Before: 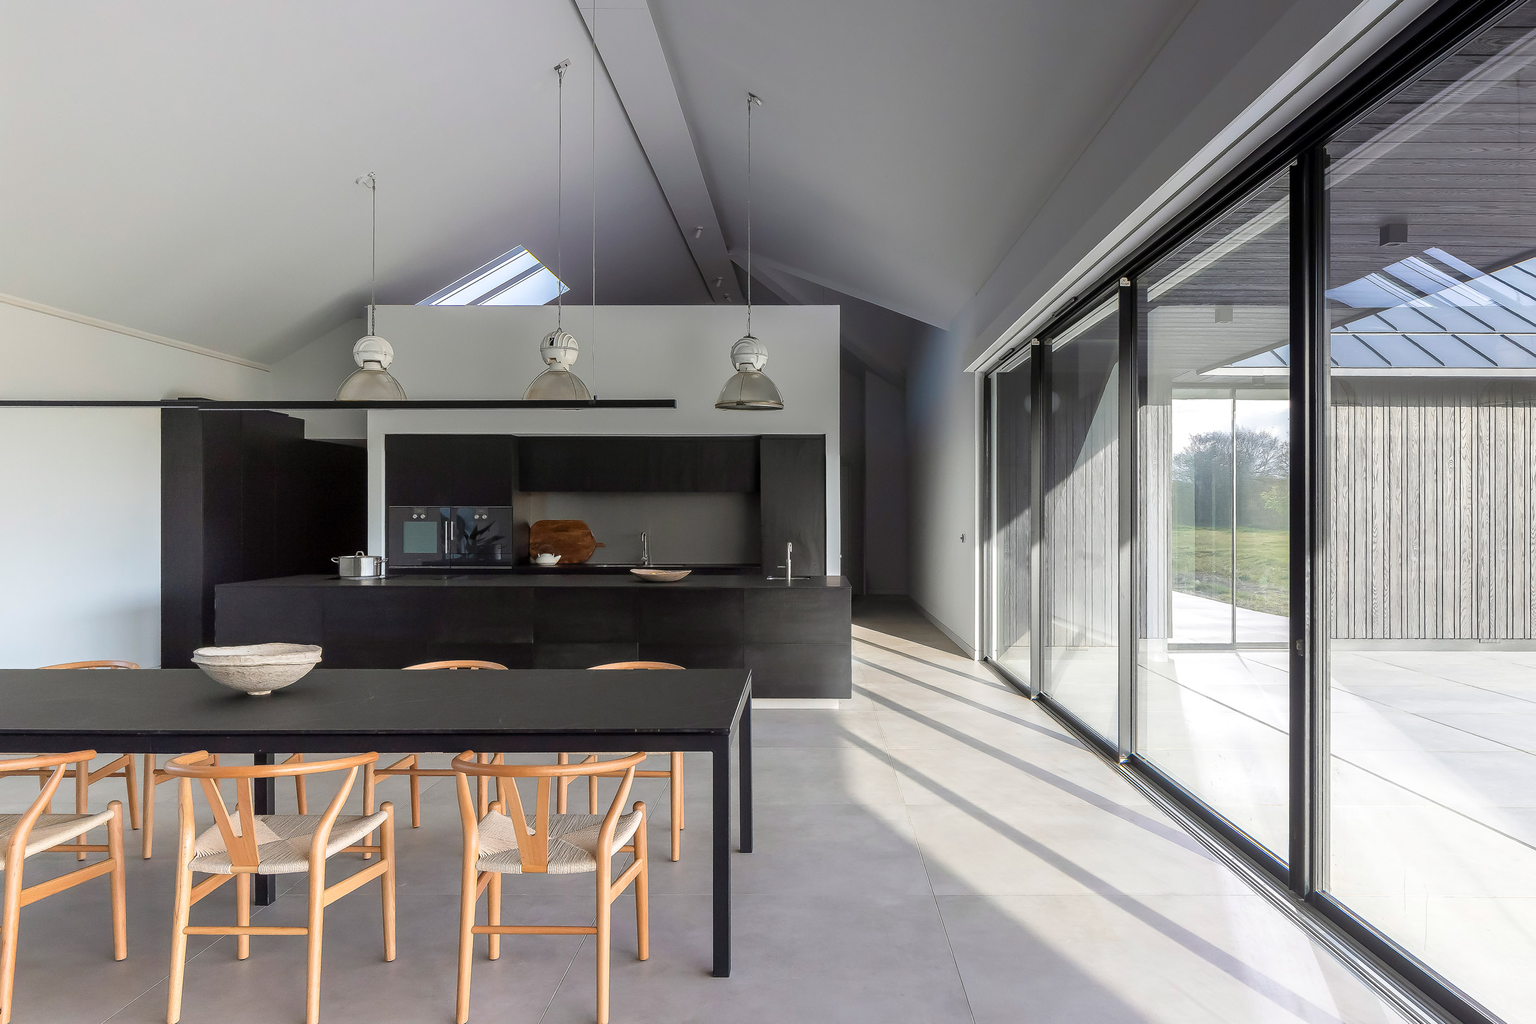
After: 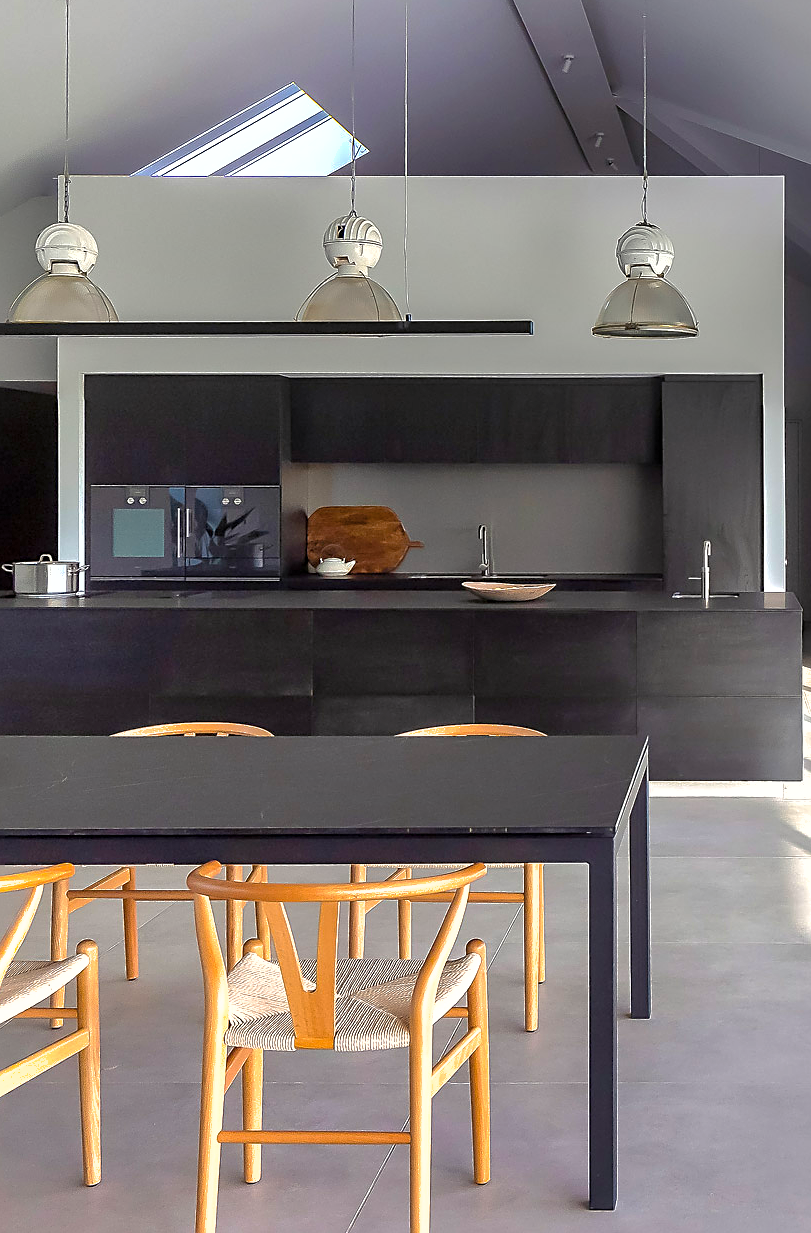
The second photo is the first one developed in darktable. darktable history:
sharpen: on, module defaults
crop and rotate: left 21.553%, top 18.715%, right 44.12%, bottom 2.995%
color balance rgb: shadows lift › chroma 3.146%, shadows lift › hue 278.56°, linear chroma grading › global chroma 0.744%, perceptual saturation grading › global saturation 10.534%, perceptual brilliance grading › global brilliance 17.534%, global vibrance 20%
shadows and highlights: shadows 40.2, highlights -59.89, shadows color adjustment 97.67%
